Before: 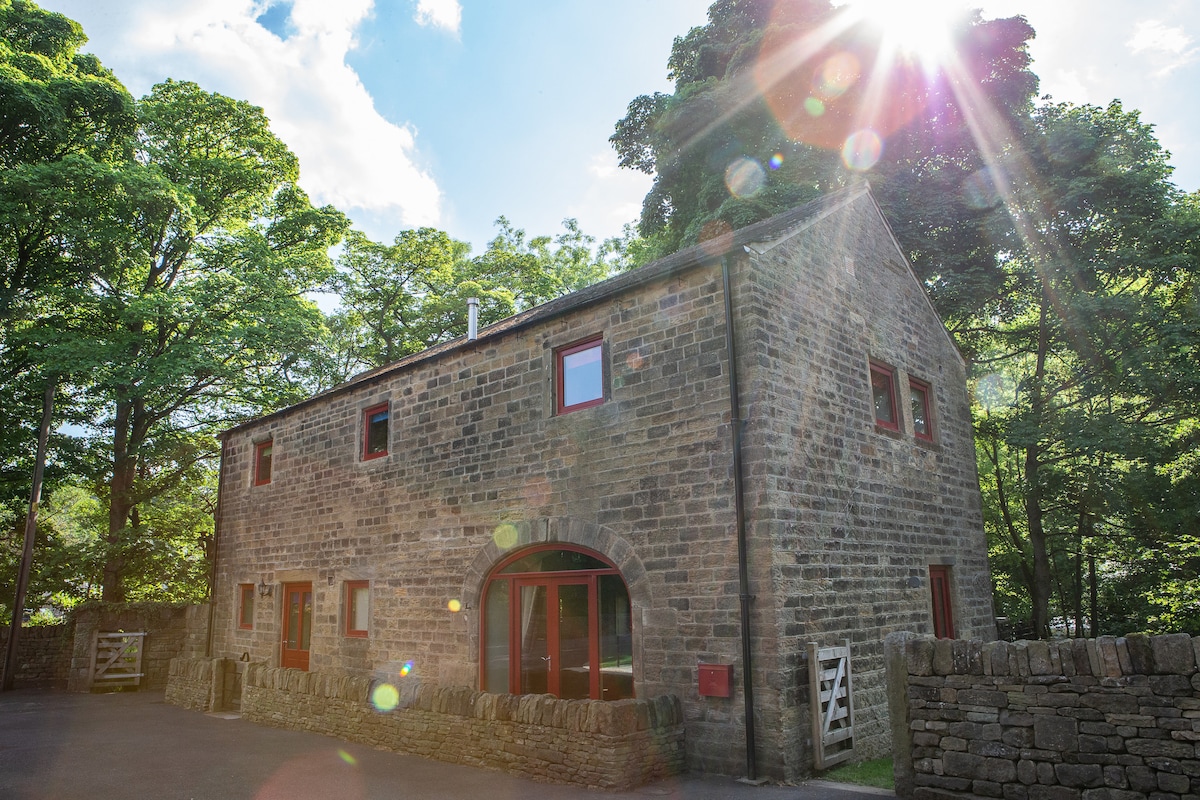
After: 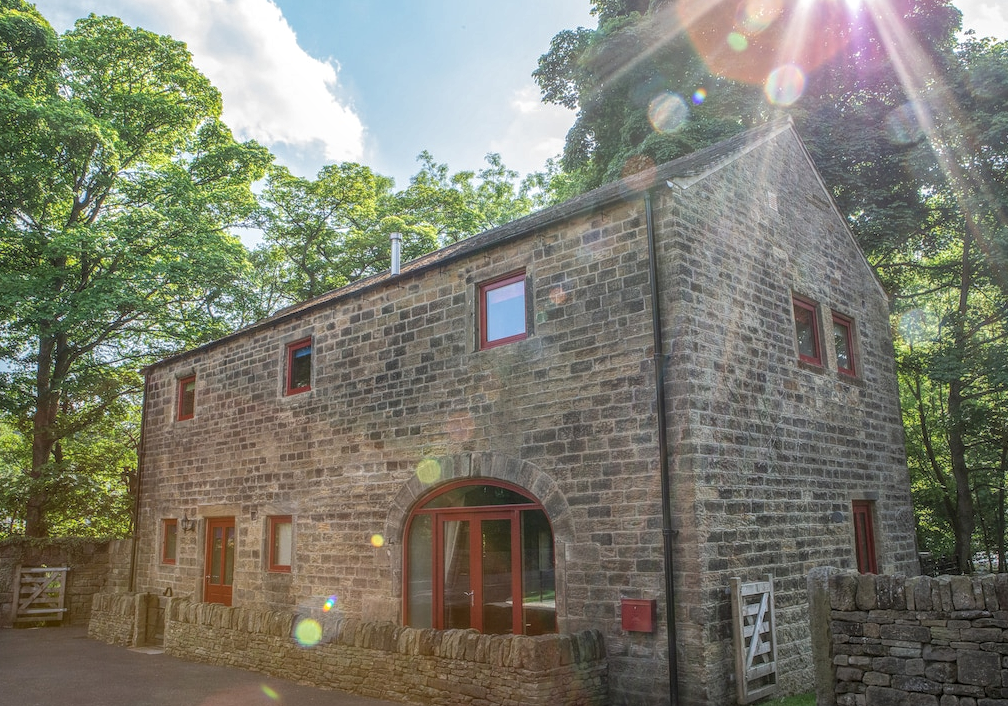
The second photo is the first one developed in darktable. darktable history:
crop: left 6.446%, top 8.188%, right 9.538%, bottom 3.548%
local contrast: highlights 66%, shadows 33%, detail 166%, midtone range 0.2
shadows and highlights: shadows 25, highlights -25
